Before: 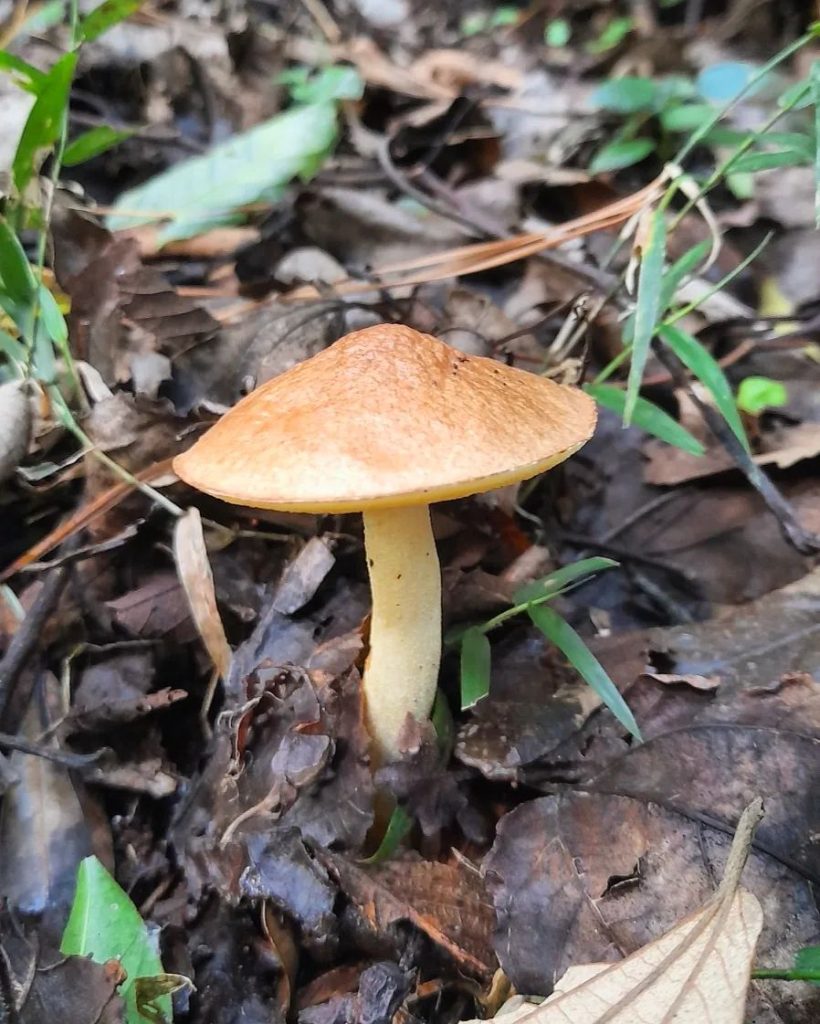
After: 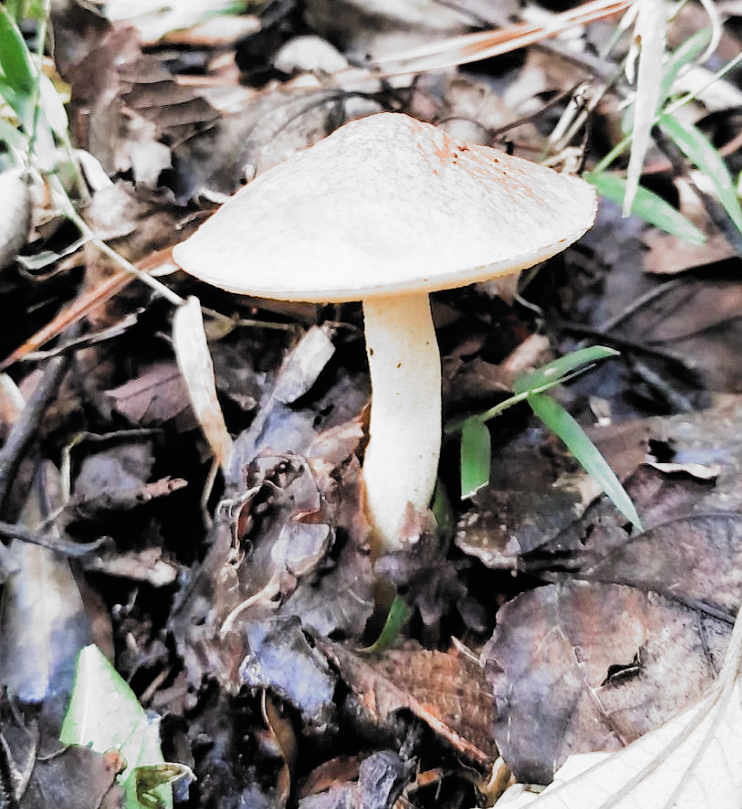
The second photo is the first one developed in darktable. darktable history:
crop: top 20.618%, right 9.47%, bottom 0.343%
exposure: black level correction 0, exposure 0.951 EV, compensate highlight preservation false
contrast brightness saturation: contrast -0.011, brightness -0.007, saturation 0.039
filmic rgb: black relative exposure -5.11 EV, white relative exposure 3.99 EV, hardness 2.88, contrast 1.299, highlights saturation mix -30.94%, add noise in highlights 0.001, preserve chrominance luminance Y, color science v3 (2019), use custom middle-gray values true, contrast in highlights soft
